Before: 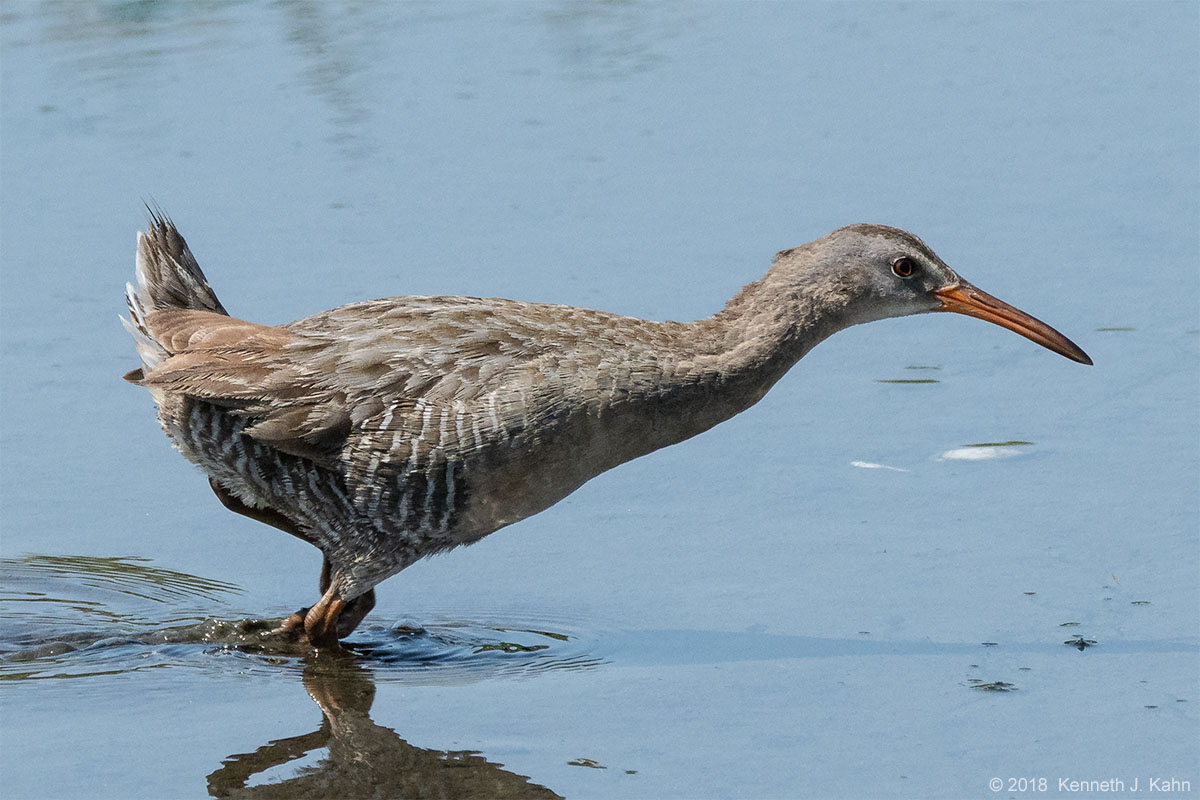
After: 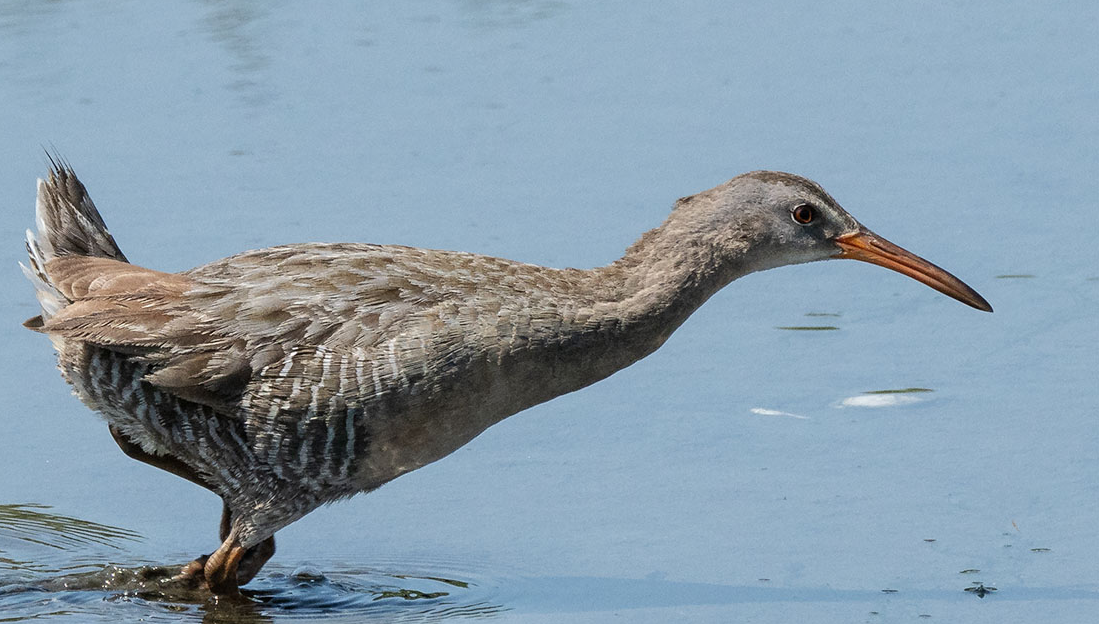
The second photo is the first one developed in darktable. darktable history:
crop: left 8.381%, top 6.626%, bottom 15.347%
